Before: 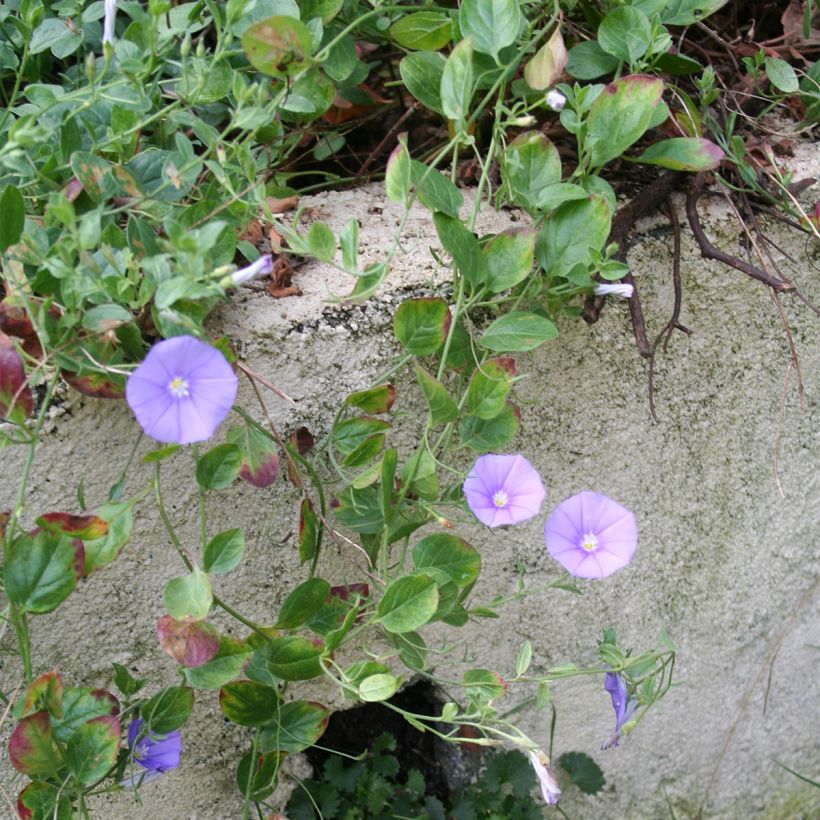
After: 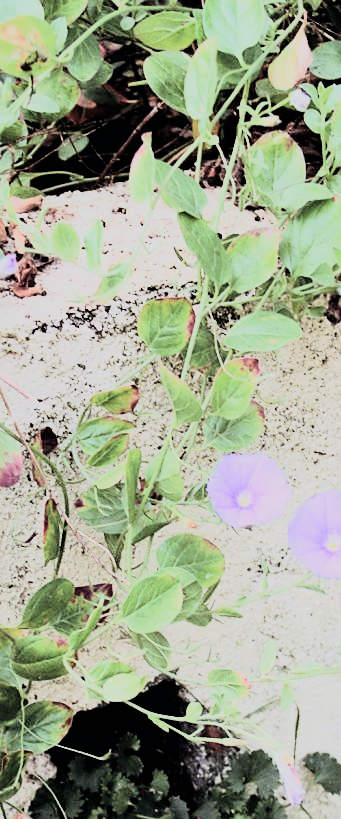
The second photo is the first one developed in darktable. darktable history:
exposure: exposure 0.207 EV, compensate highlight preservation false
color balance rgb: shadows lift › chroma 9.92%, shadows lift › hue 45.12°, power › luminance 3.26%, power › hue 231.93°, global offset › luminance 0.4%, global offset › chroma 0.21%, global offset › hue 255.02°
filmic rgb: black relative exposure -7.65 EV, white relative exposure 4.56 EV, hardness 3.61, contrast 1.05
contrast brightness saturation: contrast 0.11, saturation -0.17
sharpen: radius 1.864, amount 0.398, threshold 1.271
rgb curve: curves: ch0 [(0, 0) (0.21, 0.15) (0.24, 0.21) (0.5, 0.75) (0.75, 0.96) (0.89, 0.99) (1, 1)]; ch1 [(0, 0.02) (0.21, 0.13) (0.25, 0.2) (0.5, 0.67) (0.75, 0.9) (0.89, 0.97) (1, 1)]; ch2 [(0, 0.02) (0.21, 0.13) (0.25, 0.2) (0.5, 0.67) (0.75, 0.9) (0.89, 0.97) (1, 1)], compensate middle gray true
crop: left 31.229%, right 27.105%
